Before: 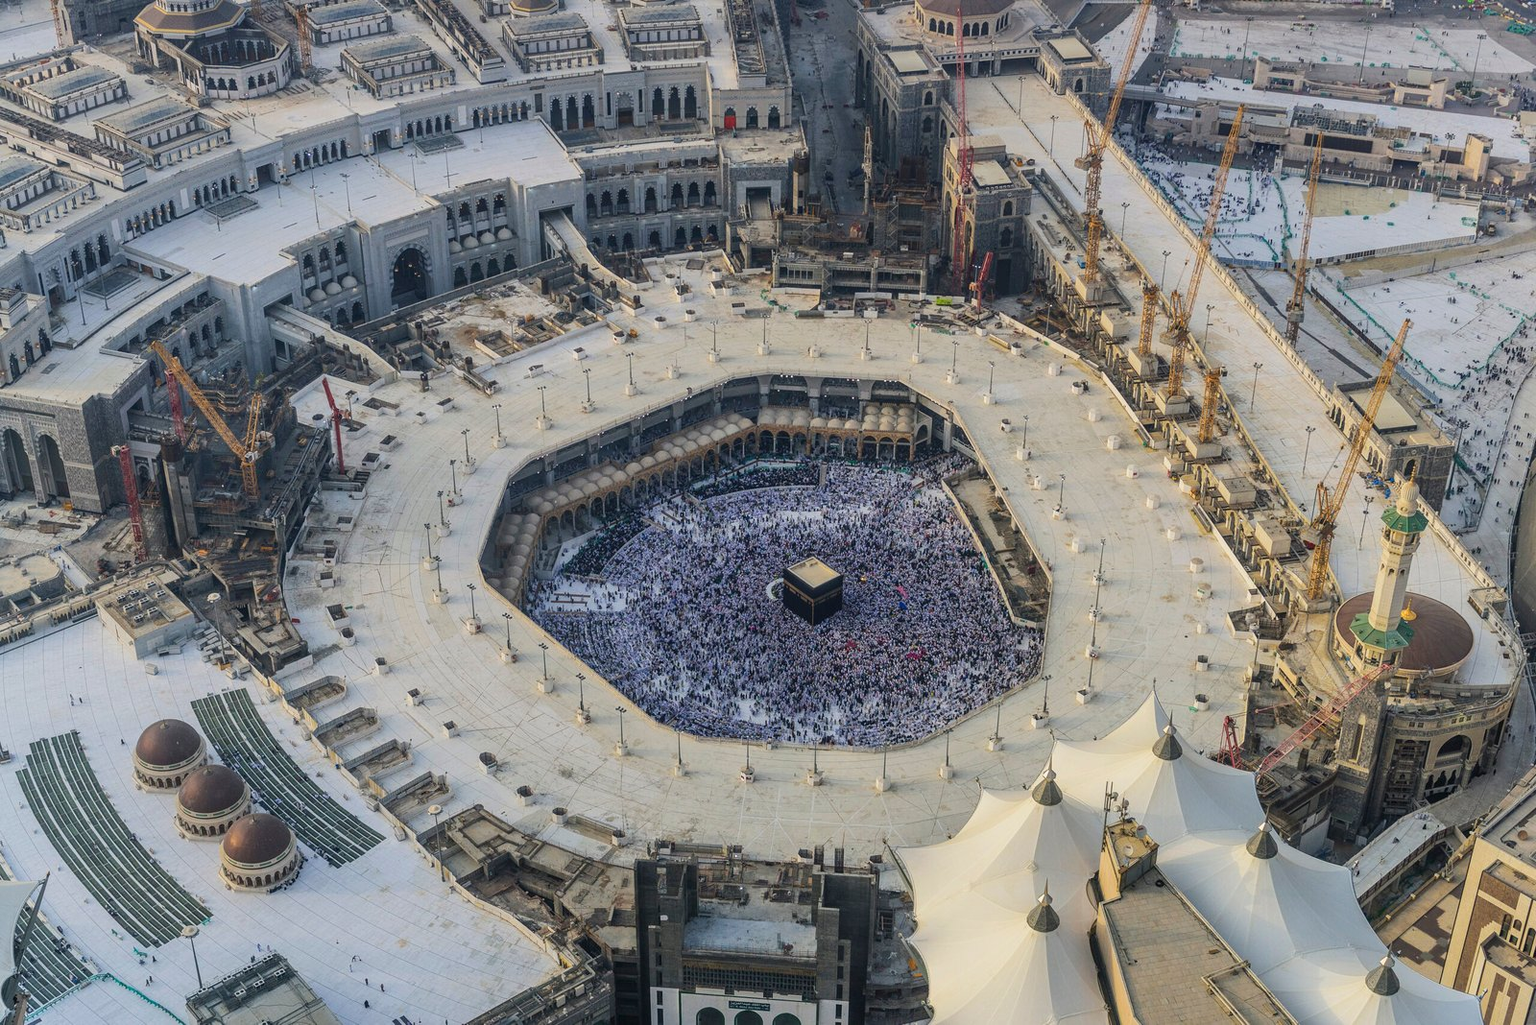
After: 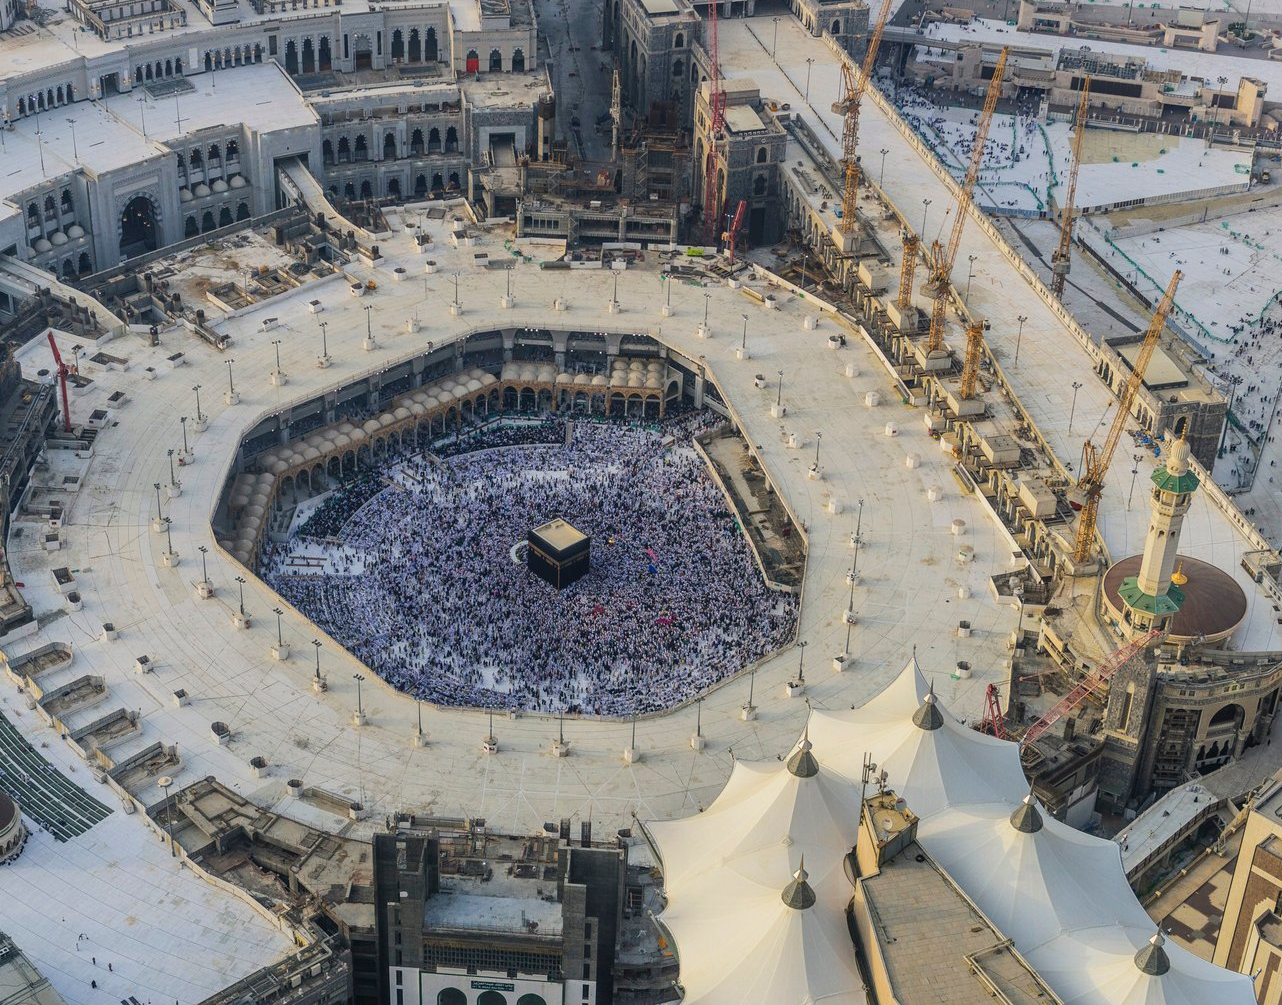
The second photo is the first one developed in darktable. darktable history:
crop and rotate: left 18.034%, top 5.874%, right 1.799%
